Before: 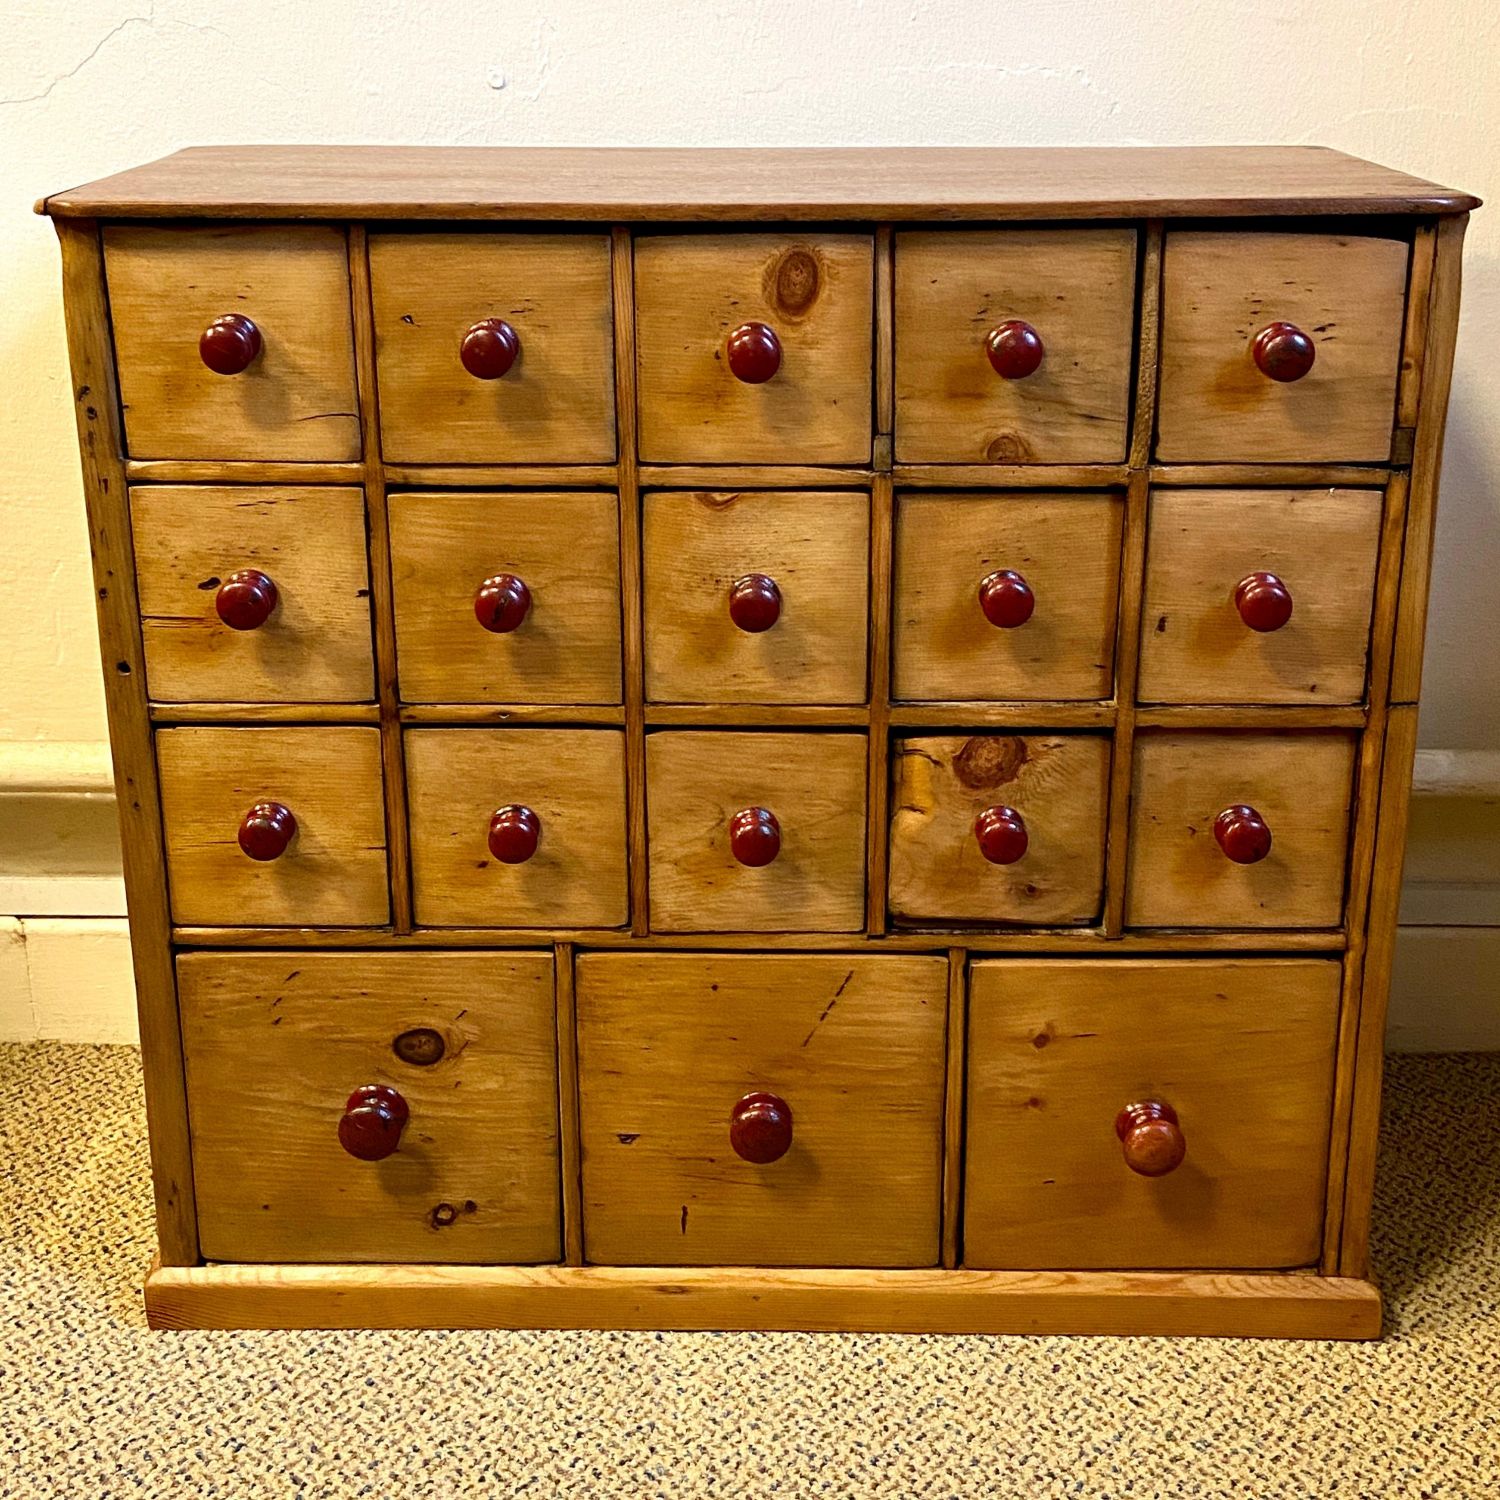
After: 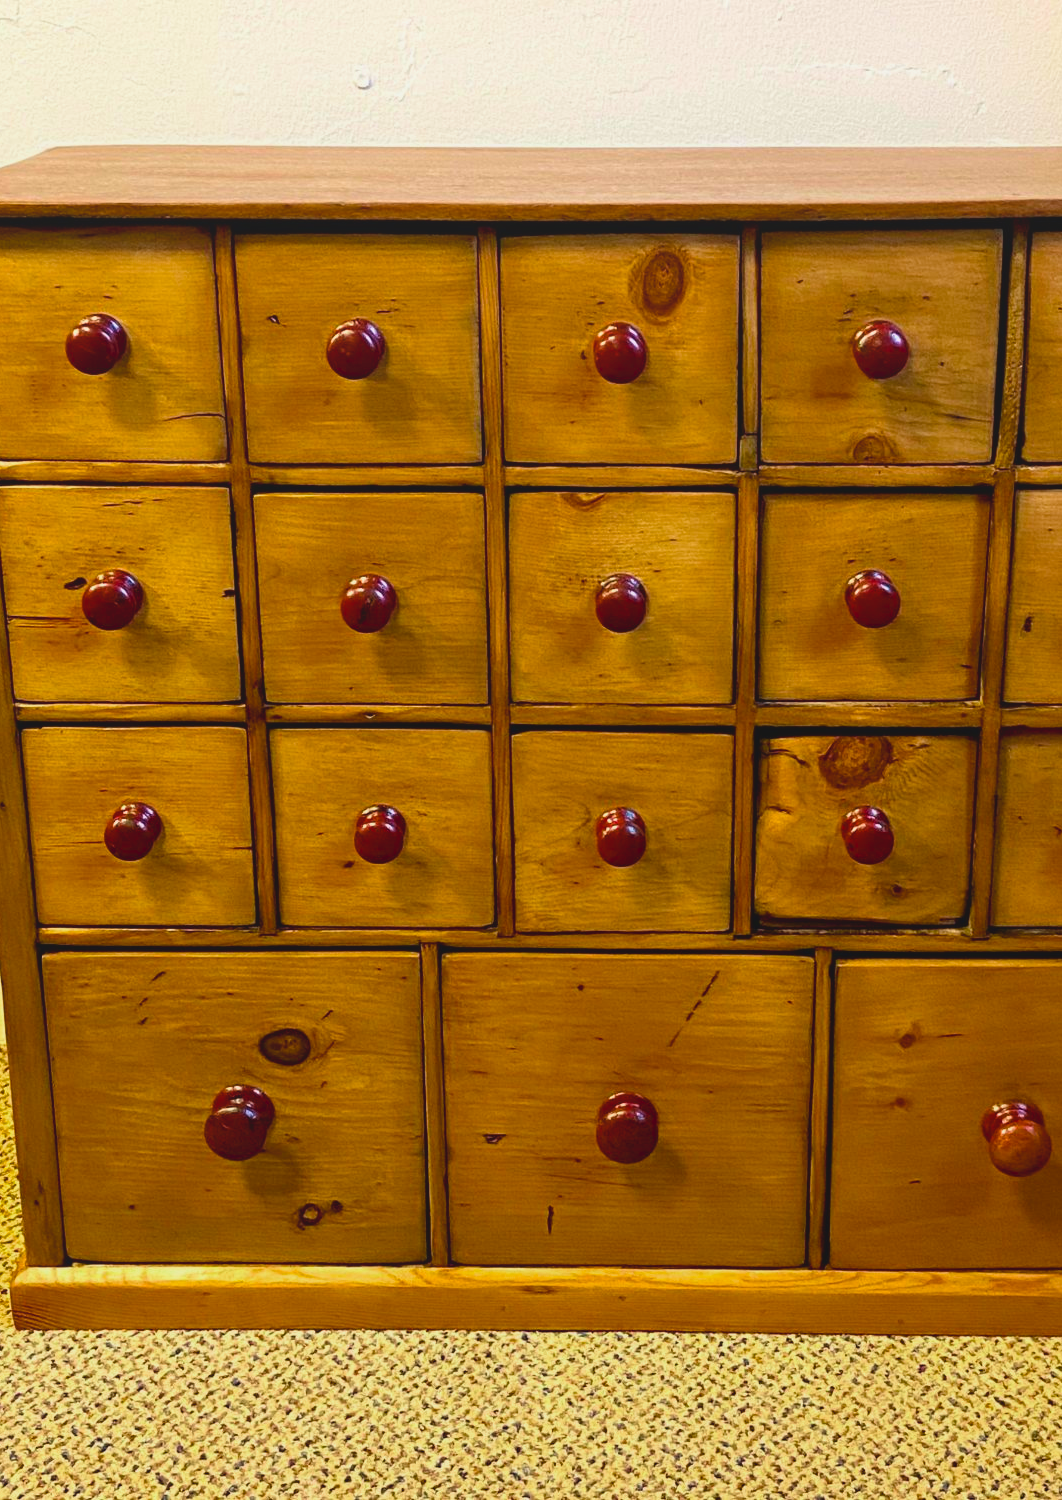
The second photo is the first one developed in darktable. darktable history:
crop and rotate: left 8.945%, right 20.193%
local contrast: highlights 68%, shadows 67%, detail 82%, midtone range 0.32
velvia: on, module defaults
color balance rgb: perceptual saturation grading › global saturation 30.394%
